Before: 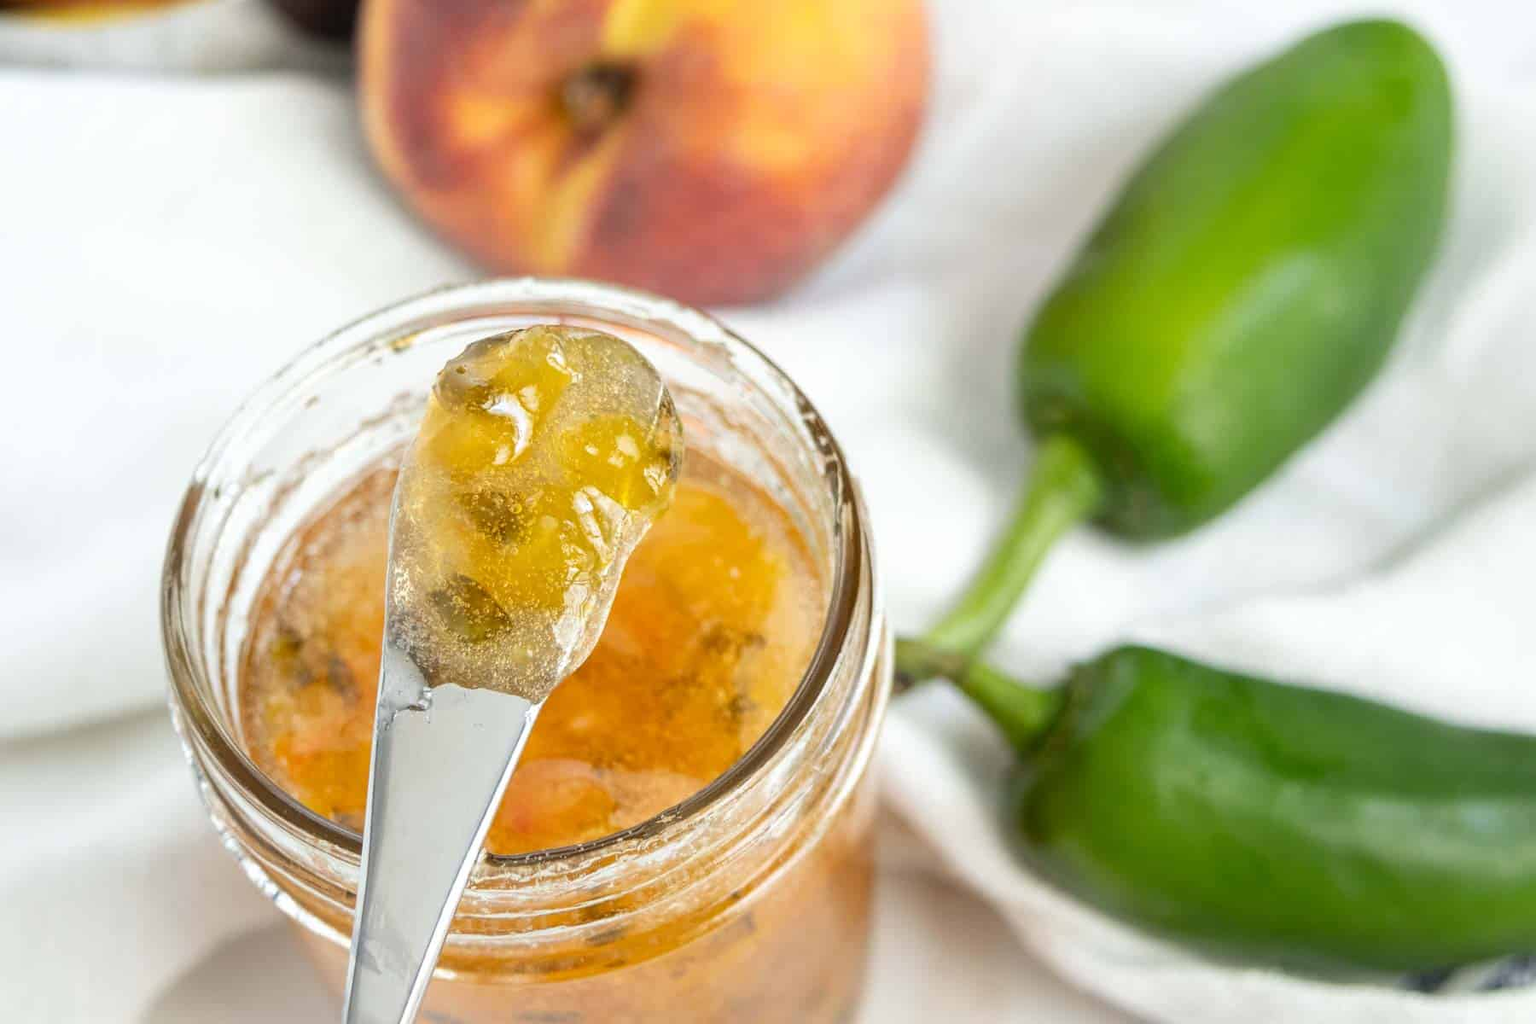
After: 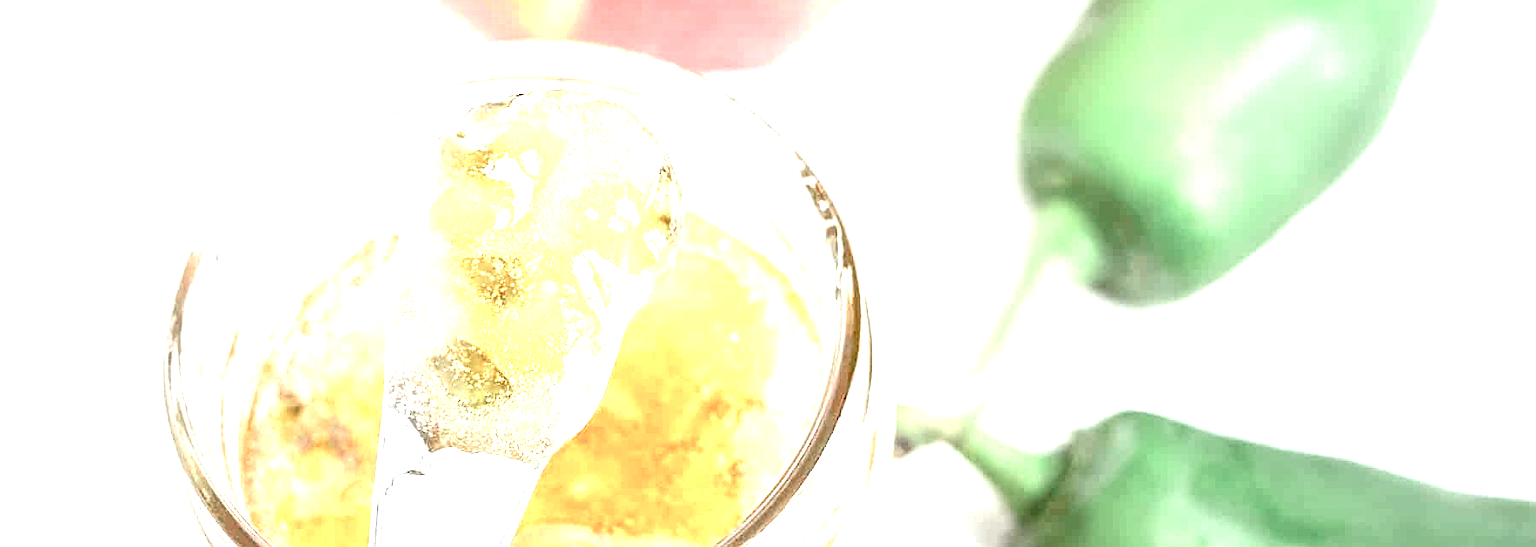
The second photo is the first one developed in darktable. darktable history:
sharpen: on, module defaults
exposure: black level correction 0.005, exposure 2.084 EV, compensate highlight preservation false
contrast brightness saturation: contrast 0.1, saturation -0.36
crop and rotate: top 23.043%, bottom 23.437%
color zones: curves: ch0 [(0, 0.466) (0.128, 0.466) (0.25, 0.5) (0.375, 0.456) (0.5, 0.5) (0.625, 0.5) (0.737, 0.652) (0.875, 0.5)]; ch1 [(0, 0.603) (0.125, 0.618) (0.261, 0.348) (0.372, 0.353) (0.497, 0.363) (0.611, 0.45) (0.731, 0.427) (0.875, 0.518) (0.998, 0.652)]; ch2 [(0, 0.559) (0.125, 0.451) (0.253, 0.564) (0.37, 0.578) (0.5, 0.466) (0.625, 0.471) (0.731, 0.471) (0.88, 0.485)]
